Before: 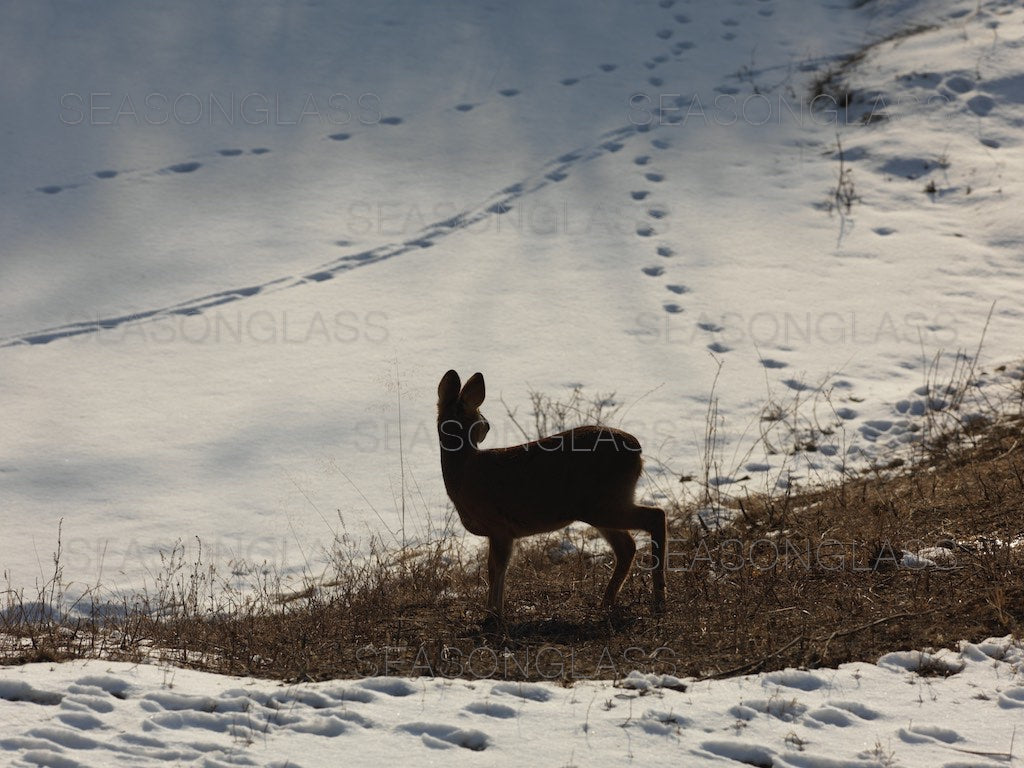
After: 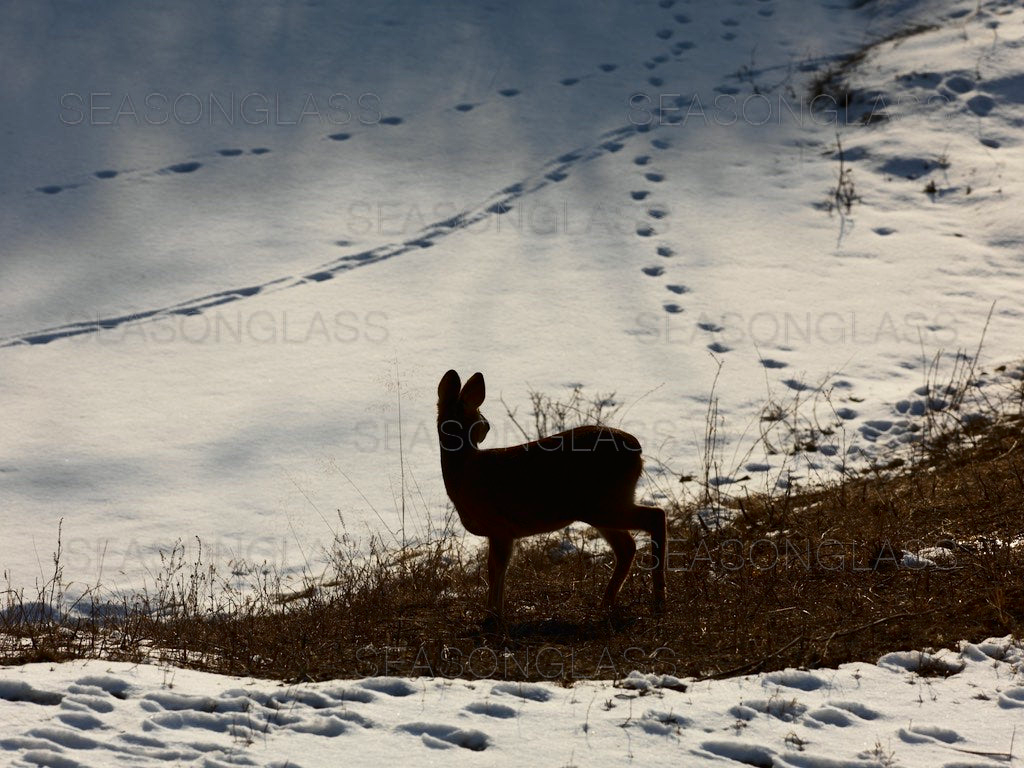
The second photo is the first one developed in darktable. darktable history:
white balance: emerald 1
contrast brightness saturation: contrast 0.21, brightness -0.11, saturation 0.21
